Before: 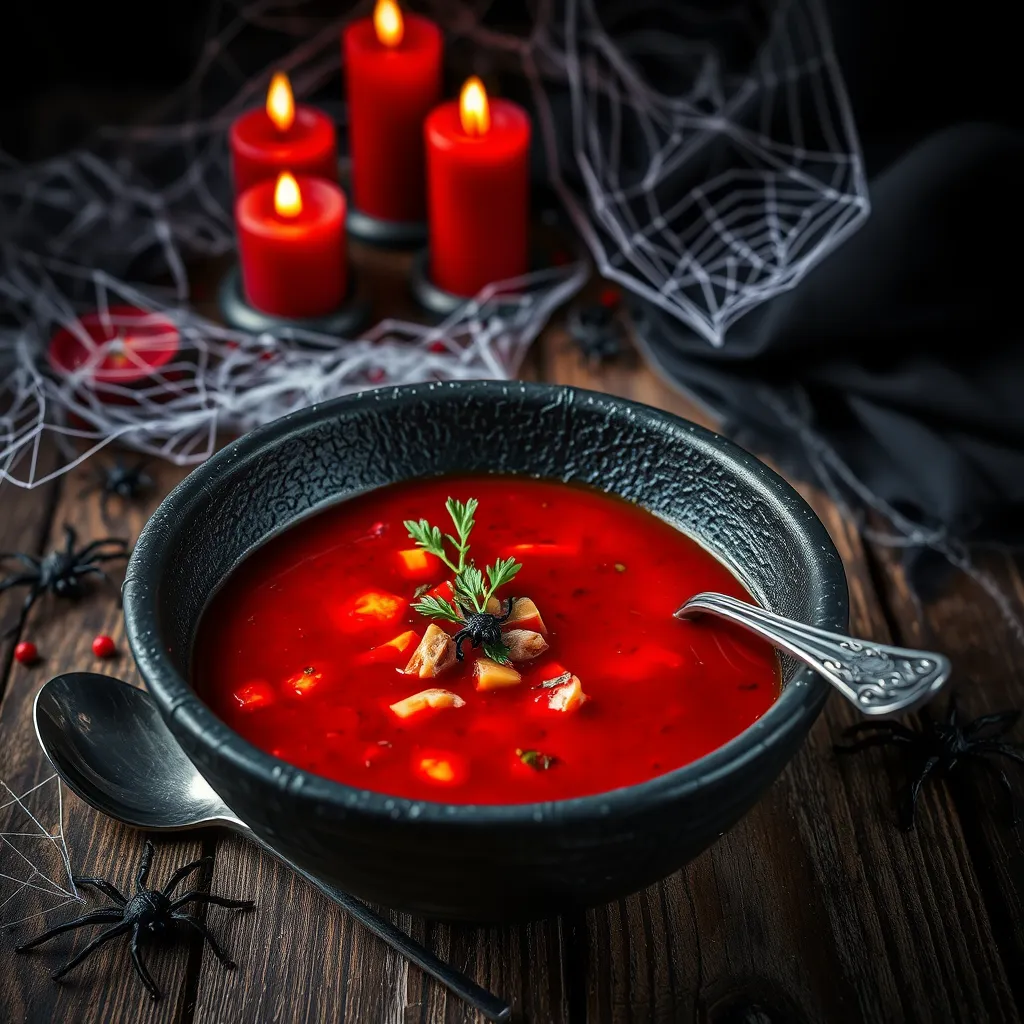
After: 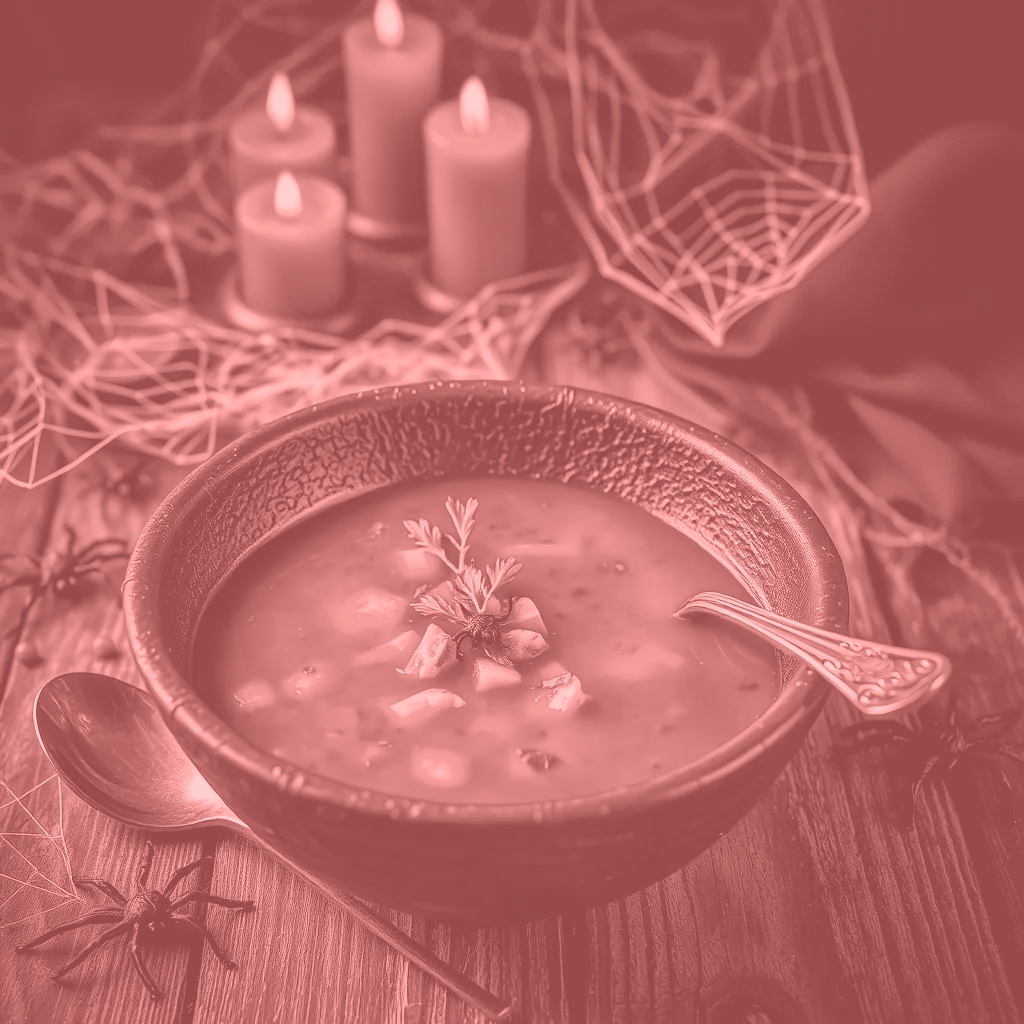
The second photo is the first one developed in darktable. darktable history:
global tonemap: drago (1, 100), detail 1
shadows and highlights: shadows 4.1, highlights -17.6, soften with gaussian
colorize: saturation 51%, source mix 50.67%, lightness 50.67%
